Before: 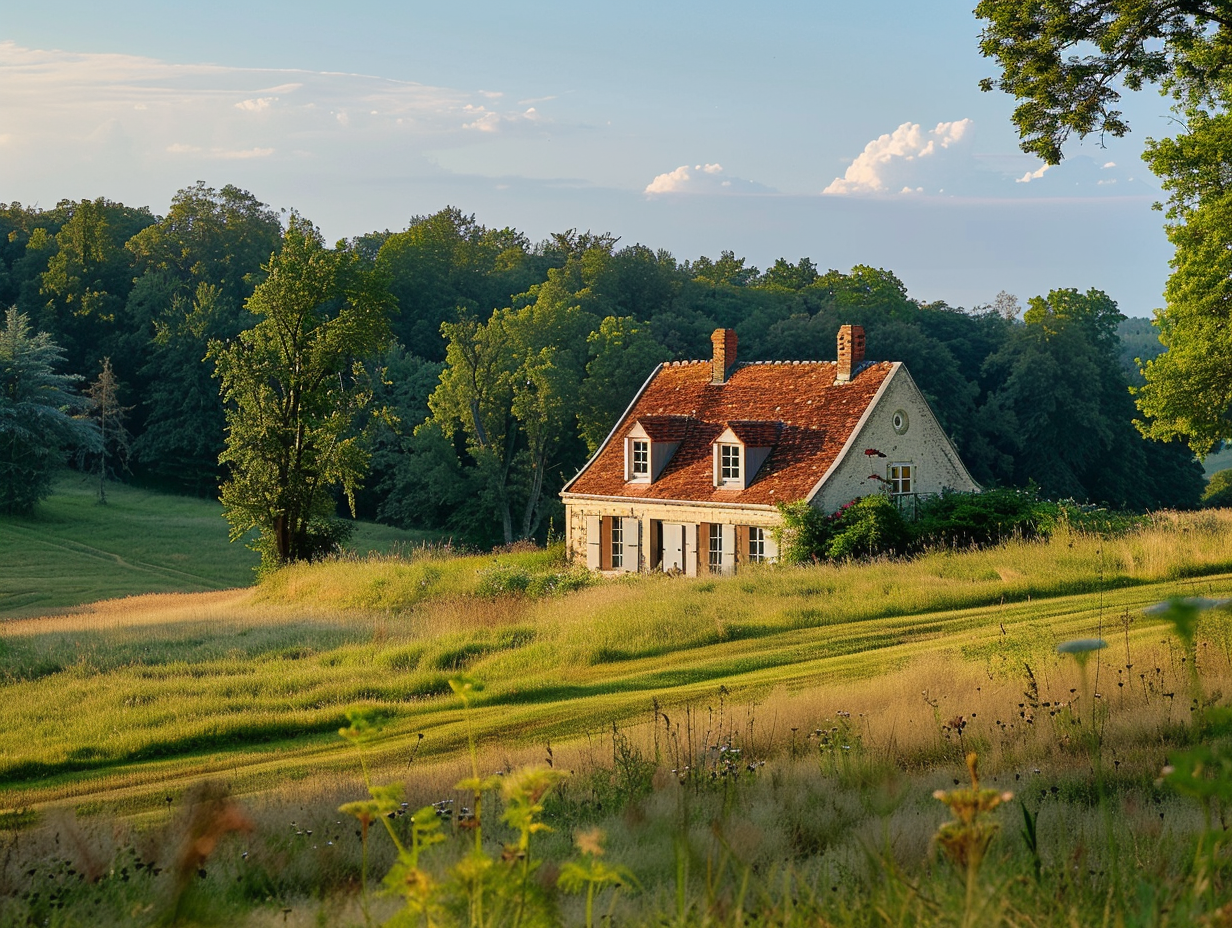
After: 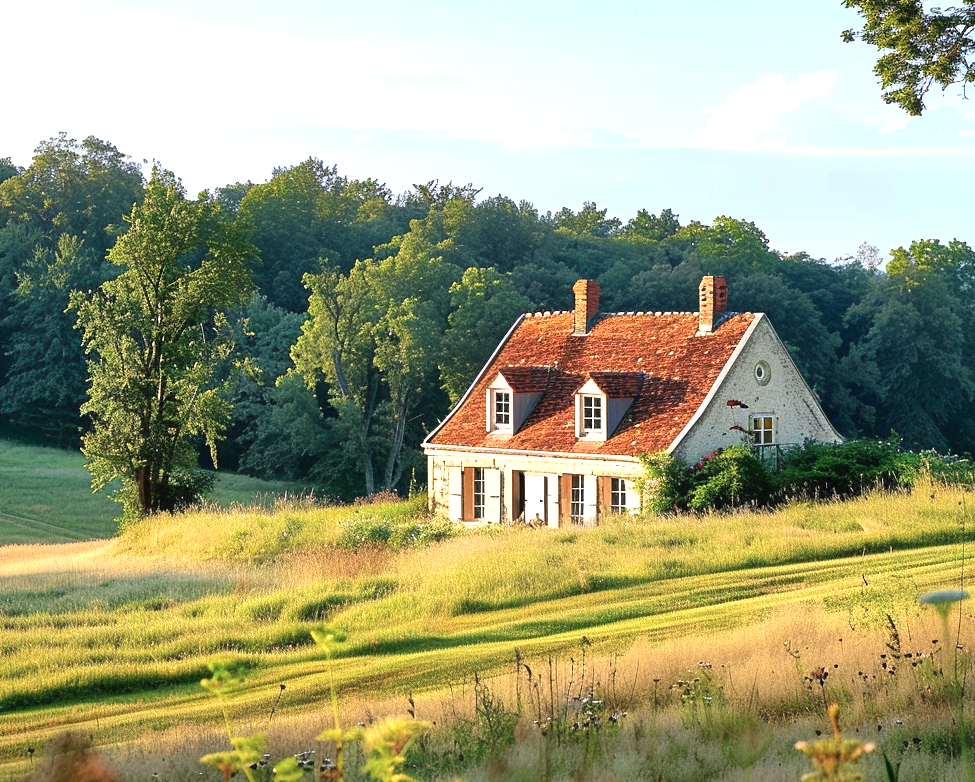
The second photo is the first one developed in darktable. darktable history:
color calibration: illuminant as shot in camera, x 0.358, y 0.373, temperature 4628.91 K
exposure: black level correction 0, exposure 0.7 EV, compensate exposure bias true, compensate highlight preservation false
crop: left 11.225%, top 5.381%, right 9.565%, bottom 10.314%
shadows and highlights: radius 110.86, shadows 51.09, white point adjustment 9.16, highlights -4.17, highlights color adjustment 32.2%, soften with gaussian
